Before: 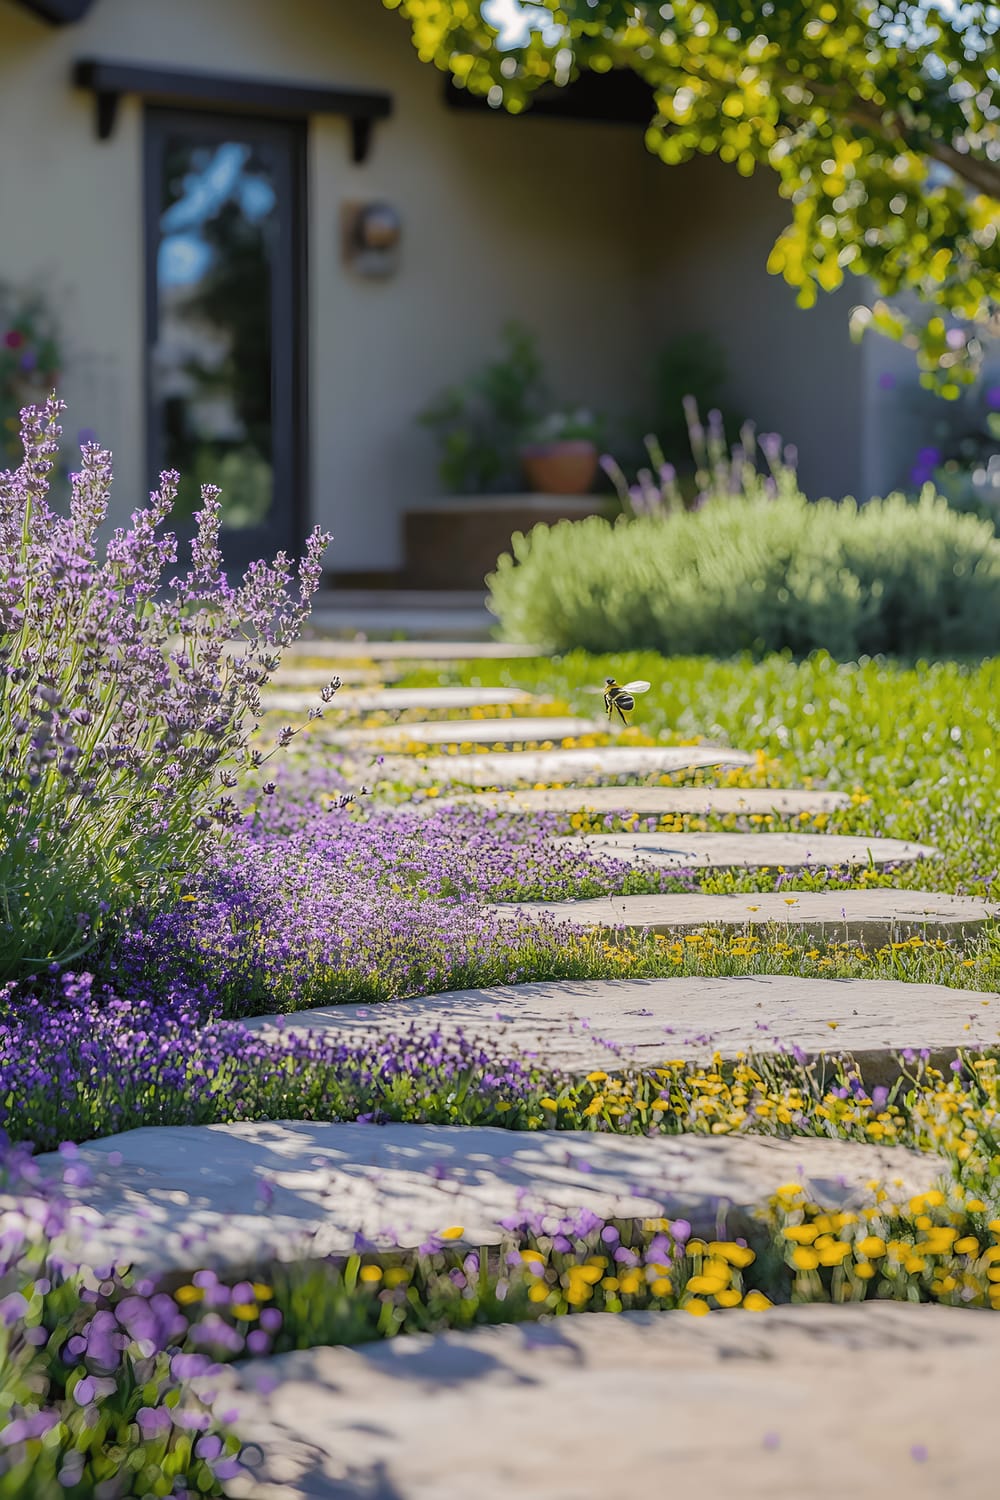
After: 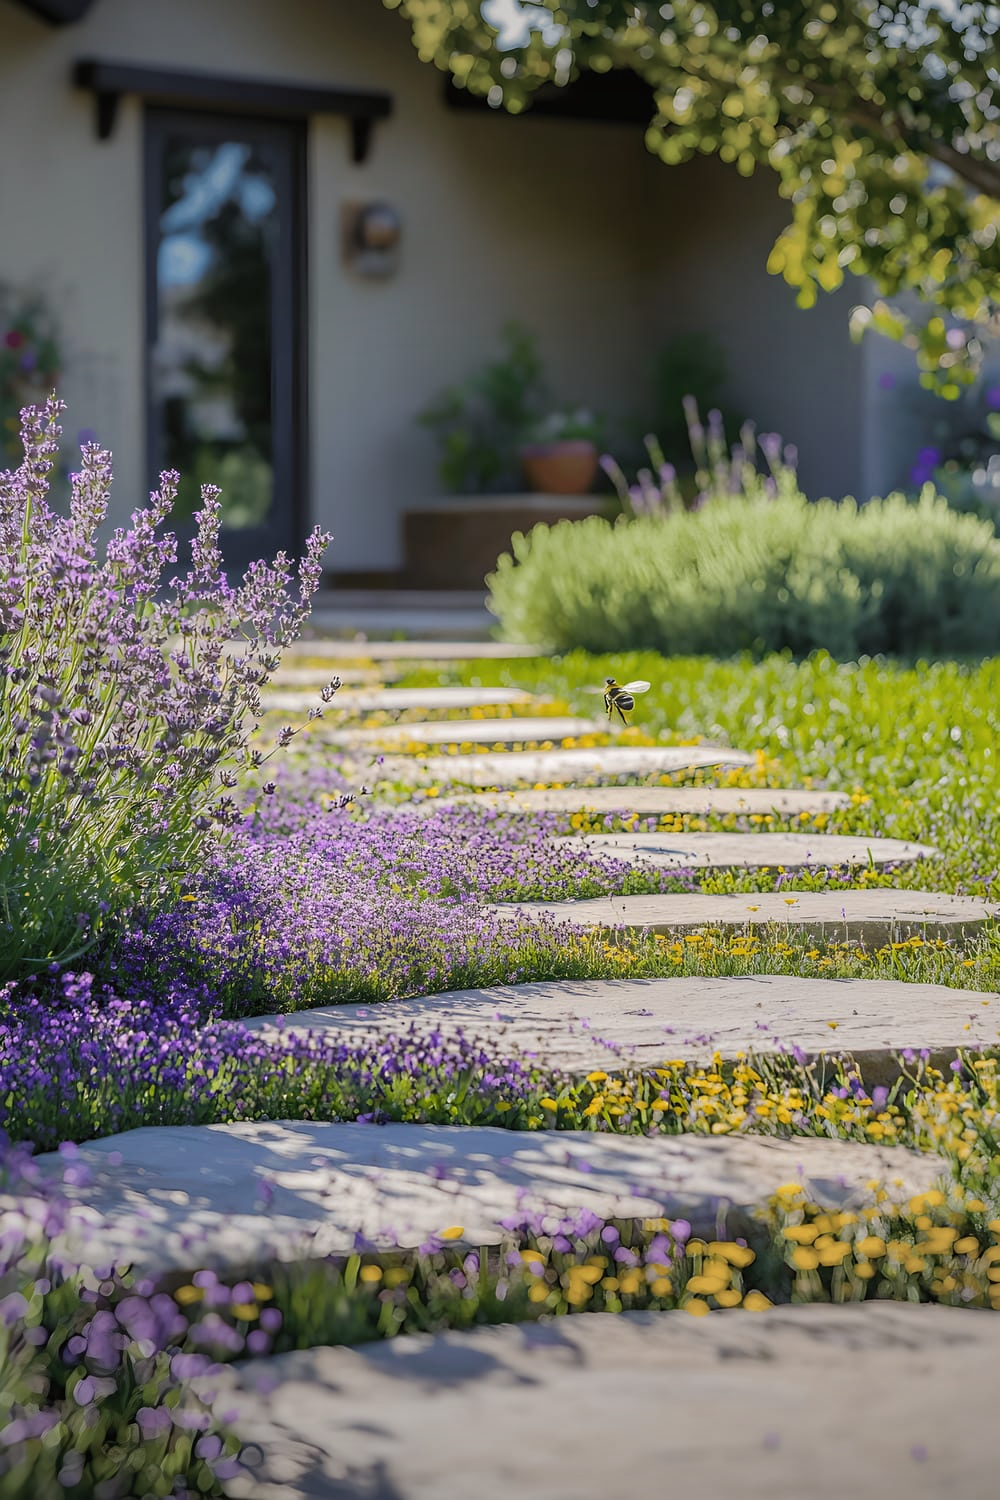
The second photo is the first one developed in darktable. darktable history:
vignetting: fall-off radius 99.33%, width/height ratio 1.337
